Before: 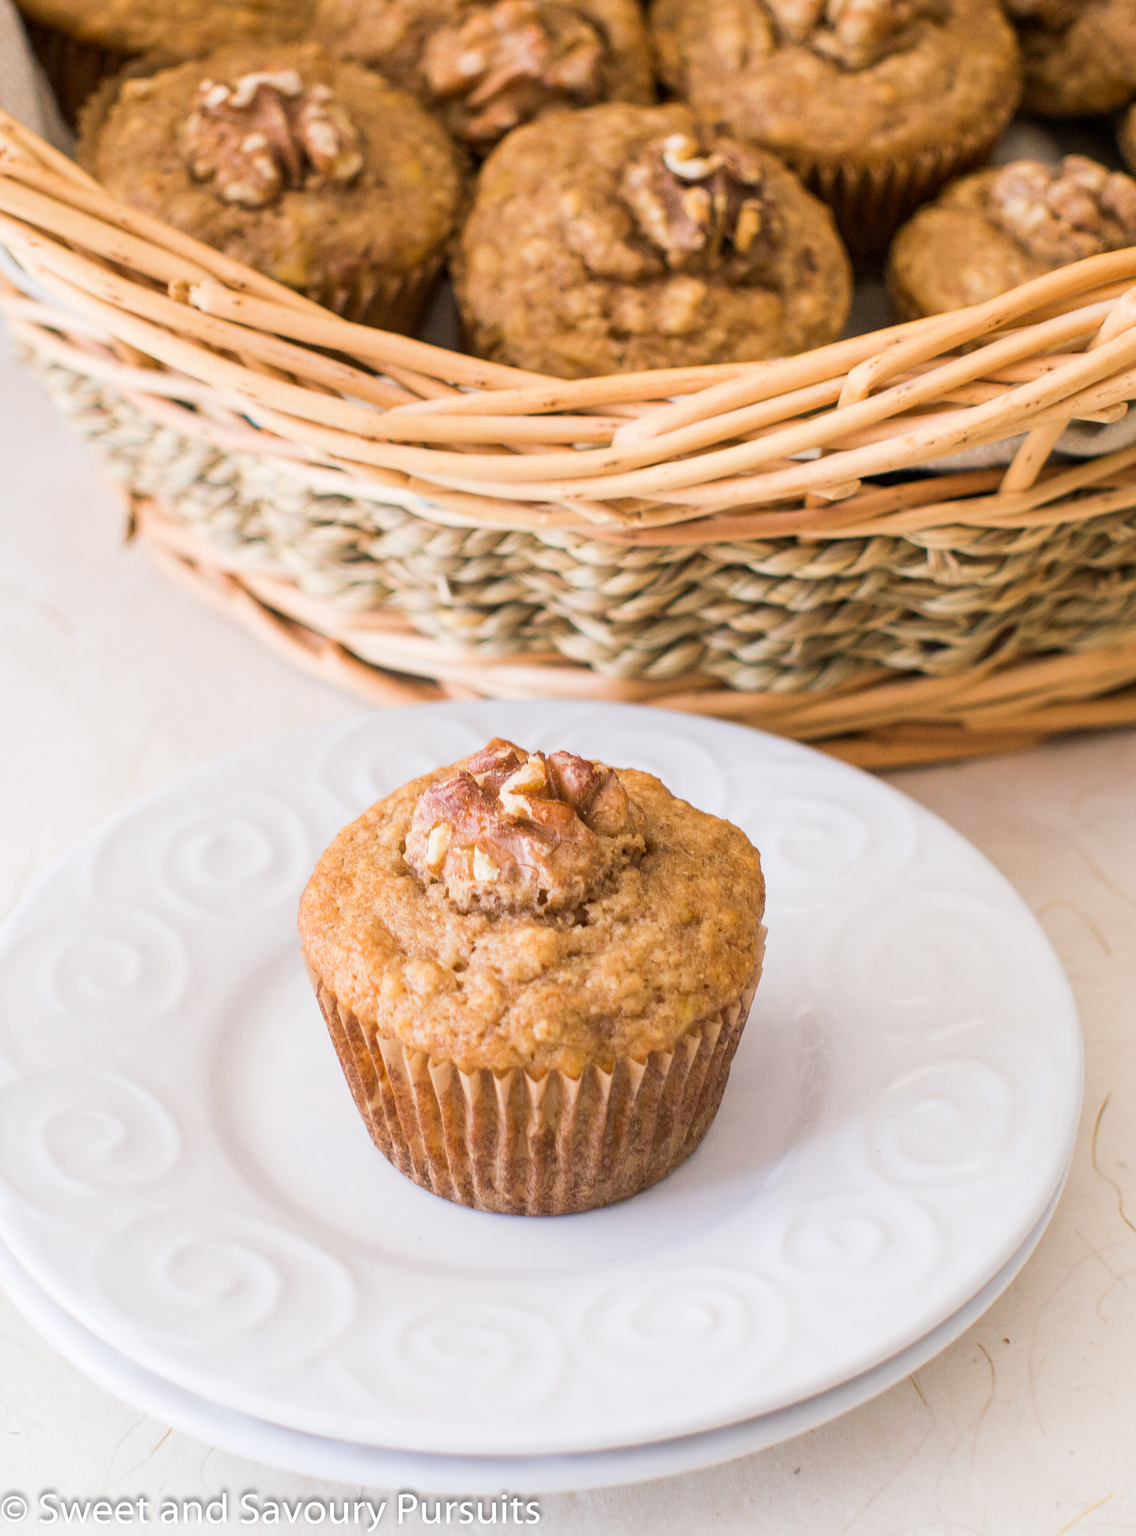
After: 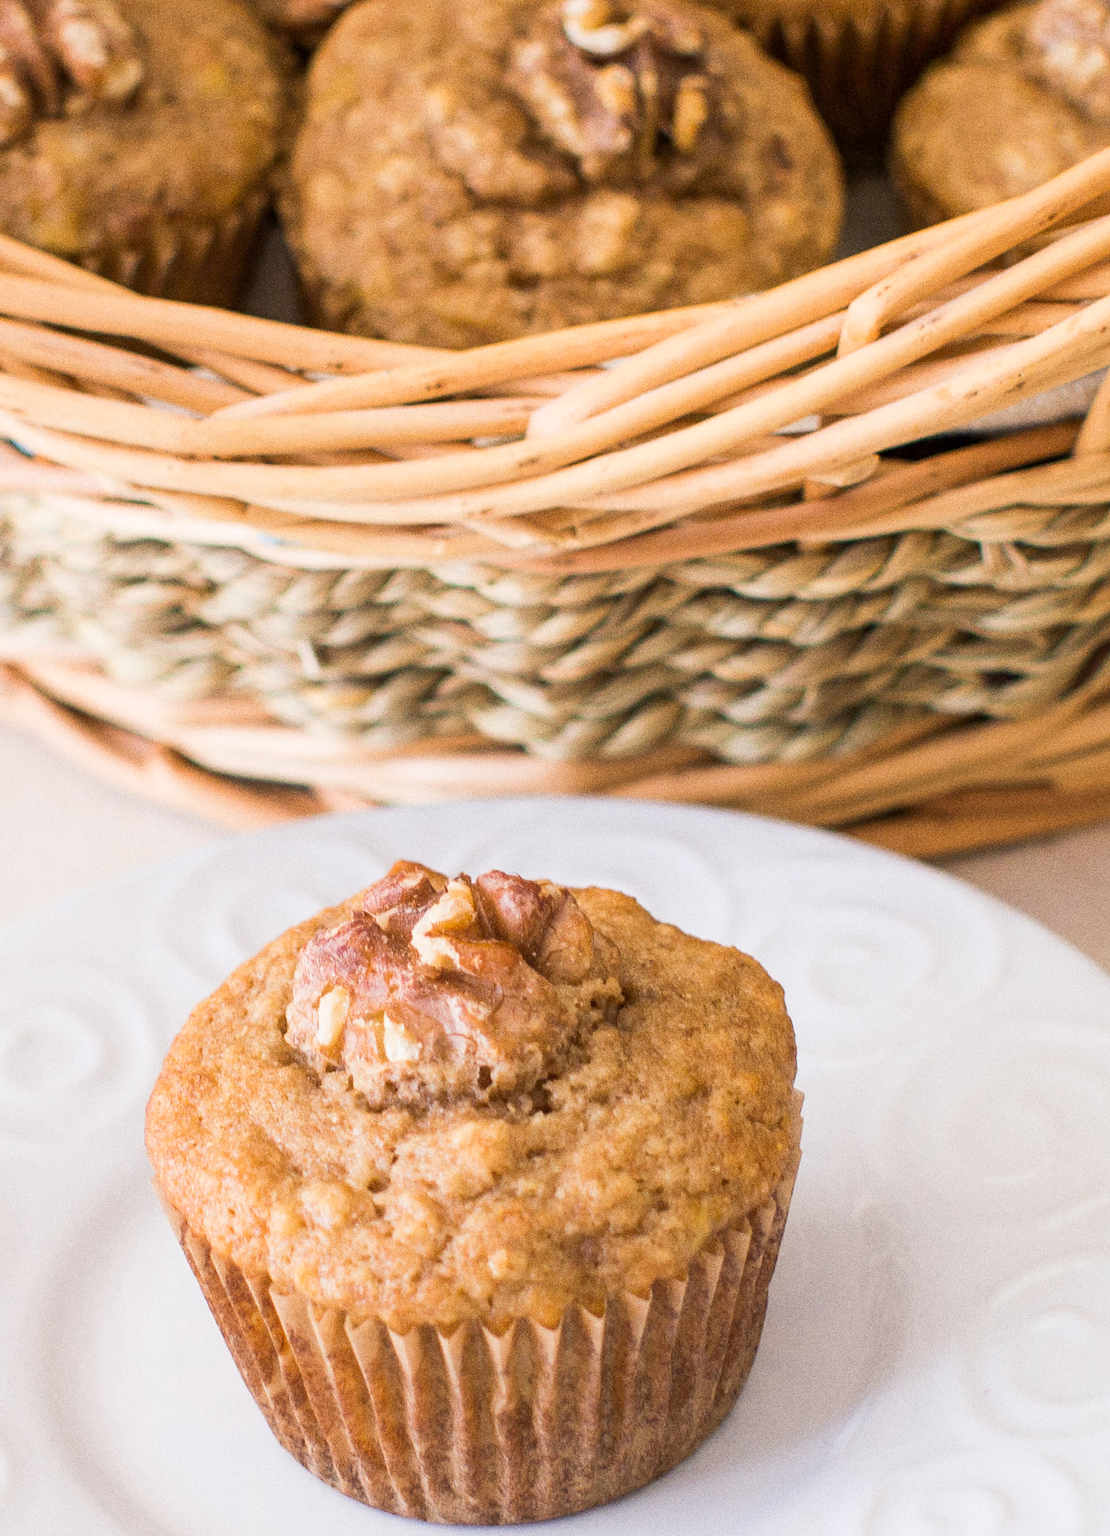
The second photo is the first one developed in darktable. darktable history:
crop: left 18.479%, right 12.2%, bottom 13.971%
shadows and highlights: shadows 12, white point adjustment 1.2, highlights -0.36, soften with gaussian
rotate and perspective: rotation -5°, crop left 0.05, crop right 0.952, crop top 0.11, crop bottom 0.89
grain: coarseness 0.09 ISO, strength 40%
